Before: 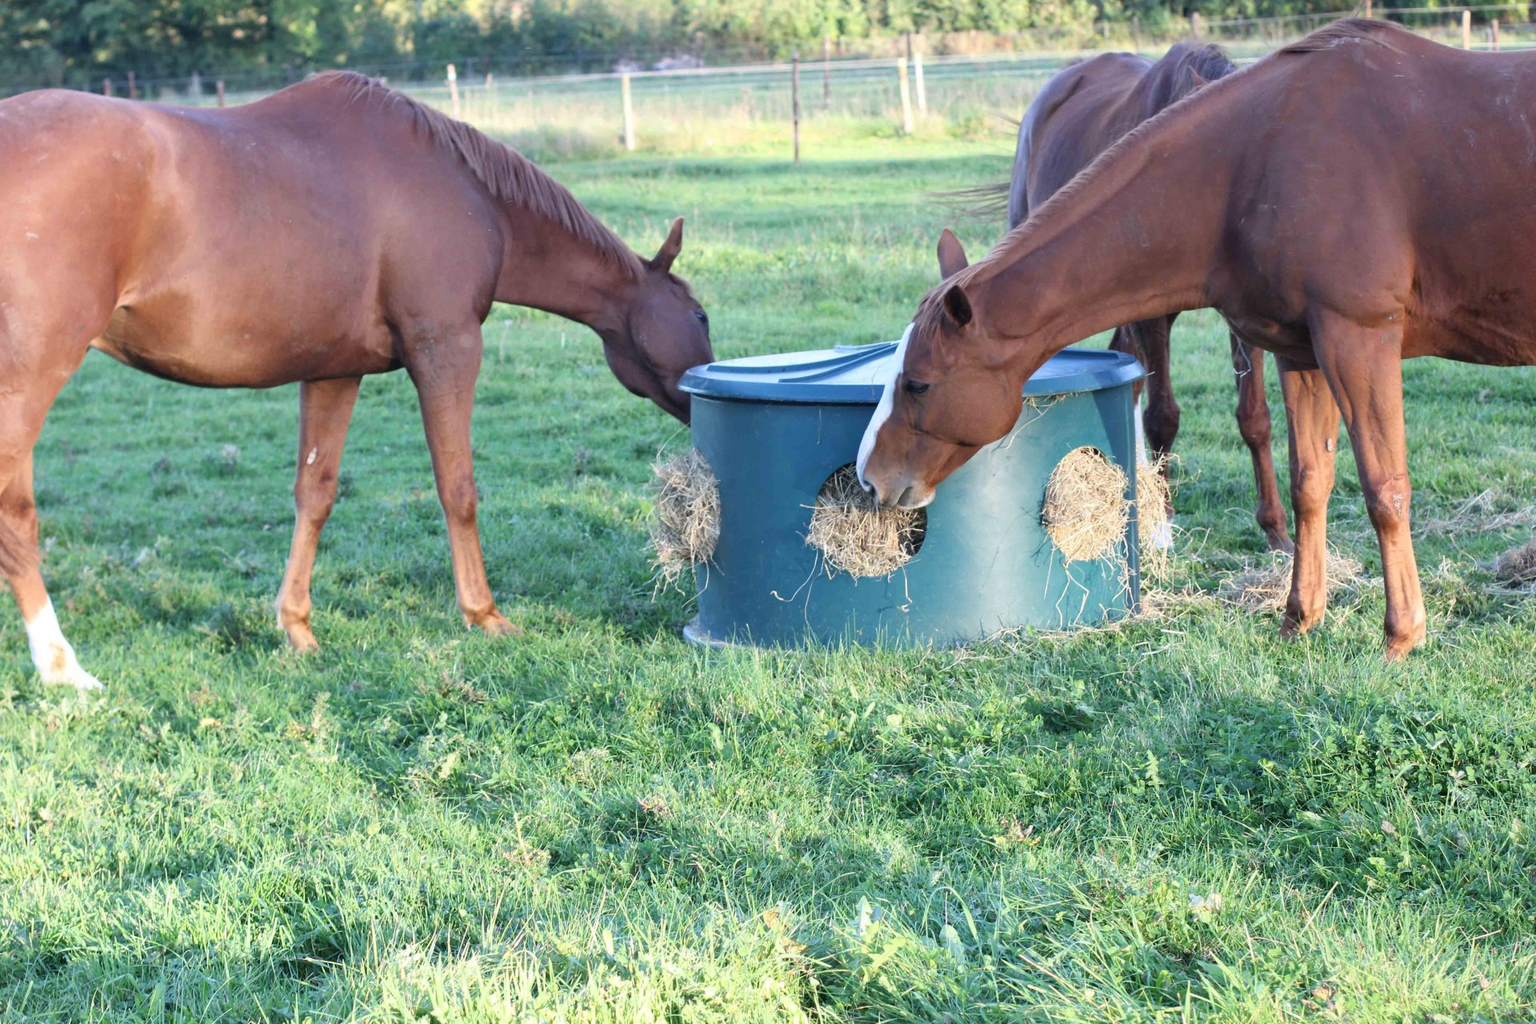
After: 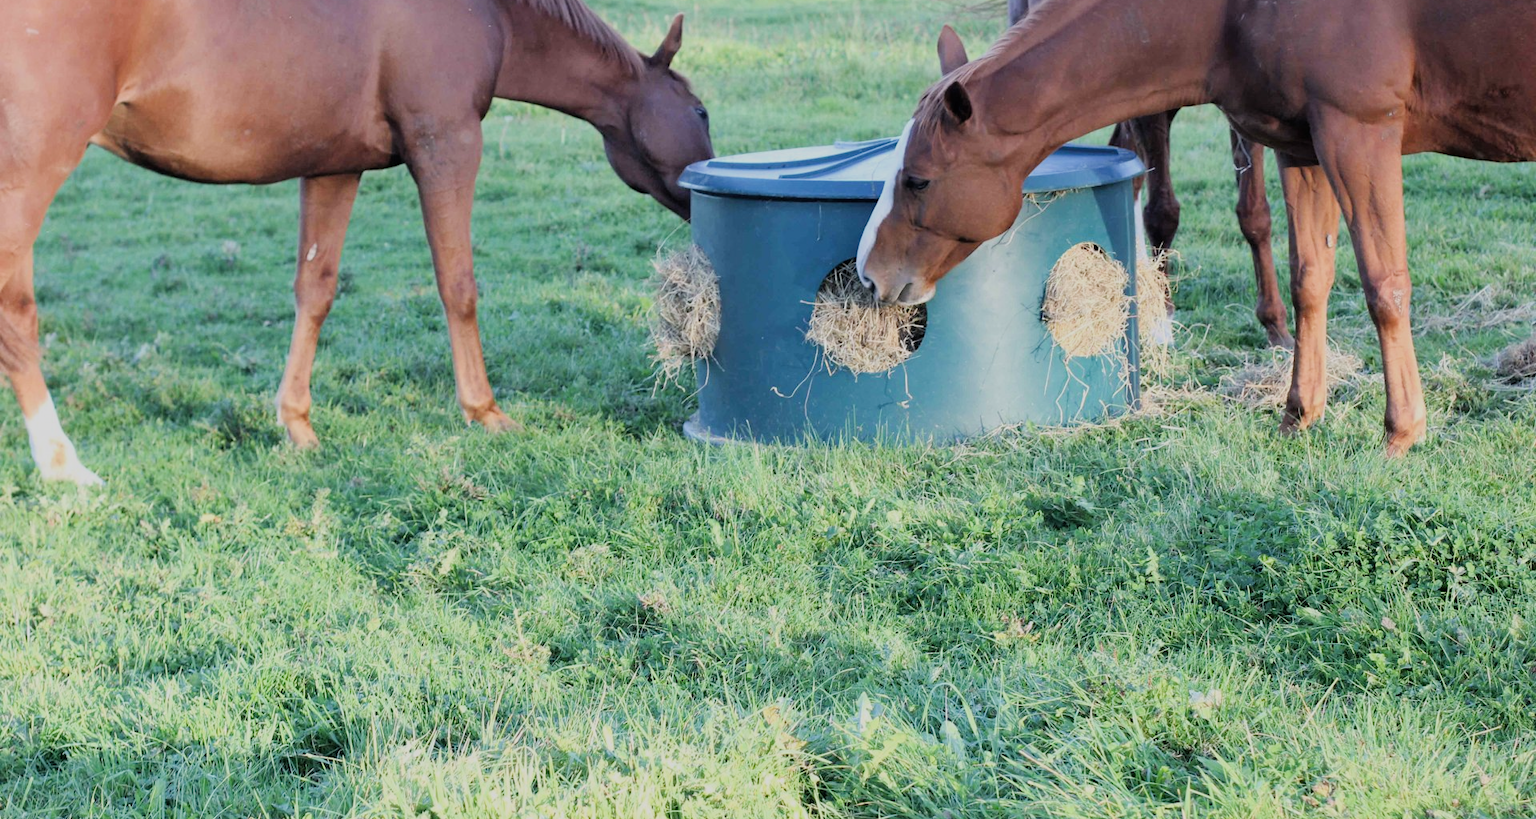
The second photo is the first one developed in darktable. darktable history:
filmic rgb: black relative exposure -7.65 EV, white relative exposure 4.56 EV, hardness 3.61, contrast 1.05
color correction: highlights a* 0.003, highlights b* -0.283
crop and rotate: top 19.998%
tone equalizer: on, module defaults
